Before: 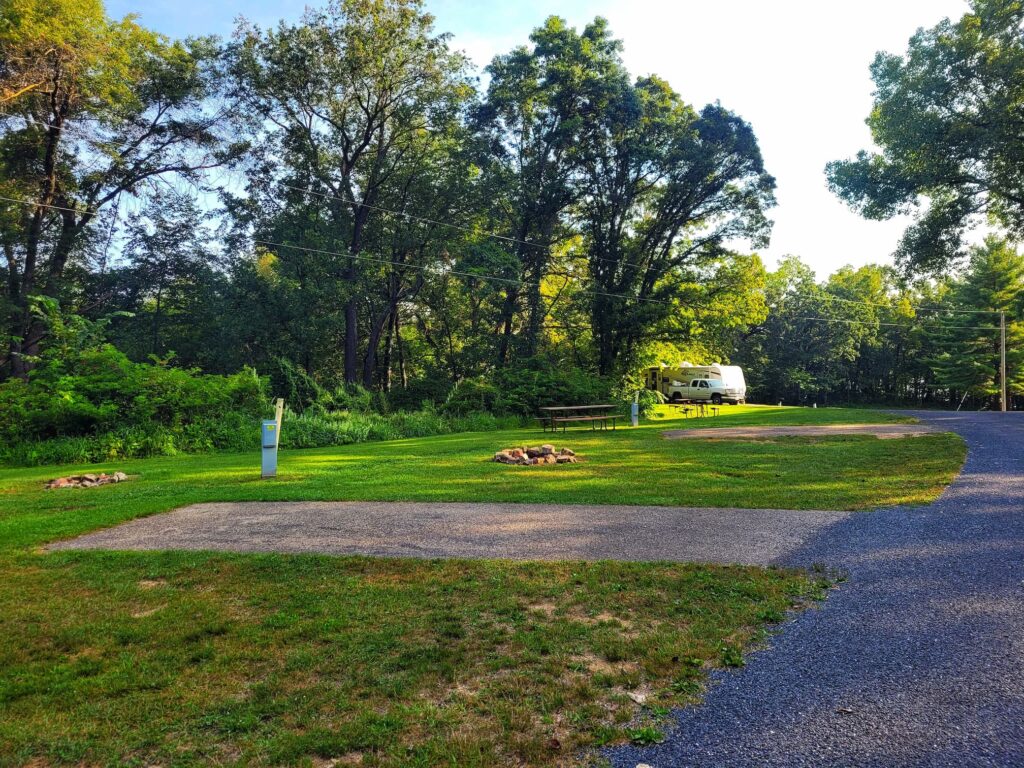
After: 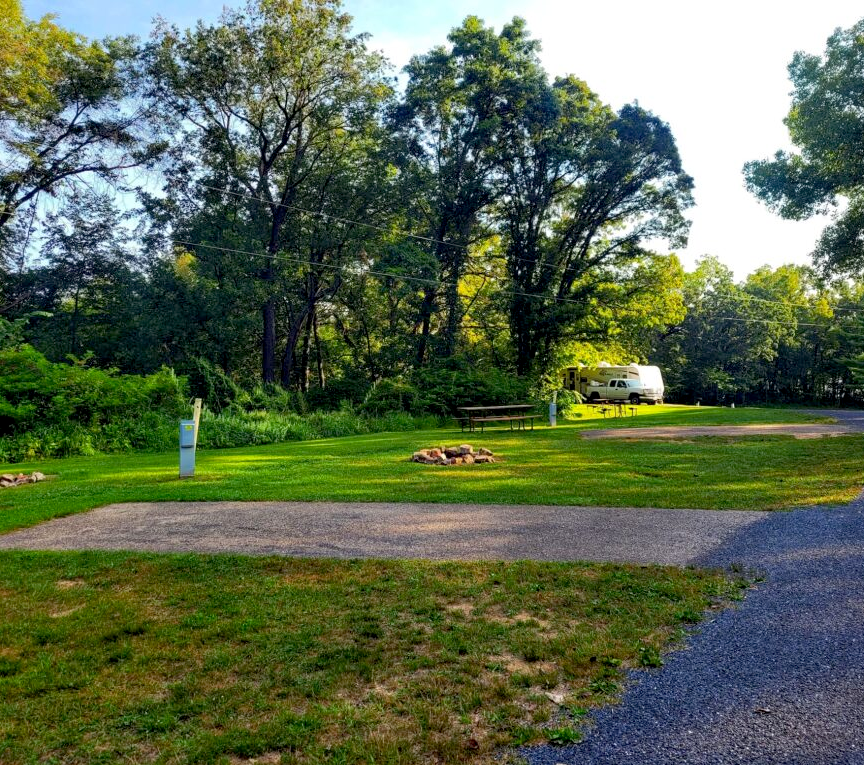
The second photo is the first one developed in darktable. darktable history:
exposure: black level correction 0.009, exposure 0.014 EV, compensate highlight preservation false
crop: left 8.026%, right 7.374%
